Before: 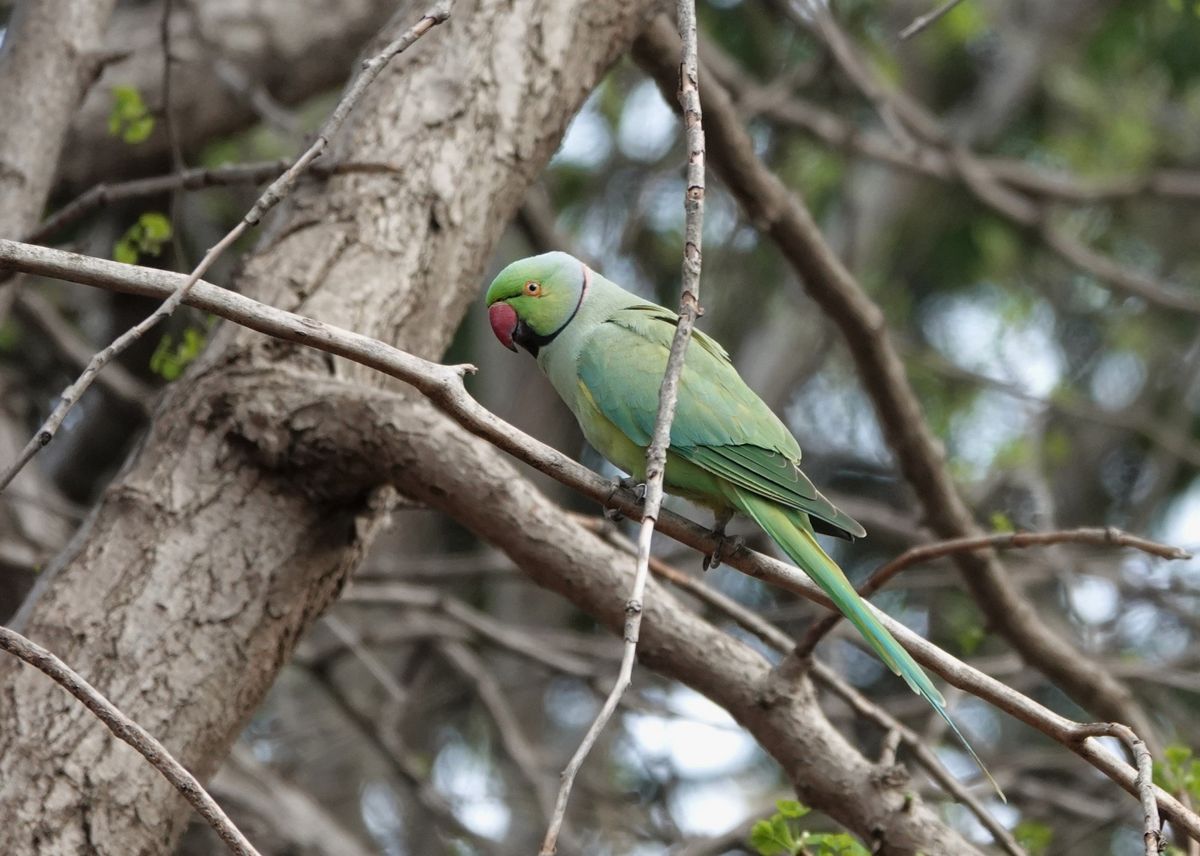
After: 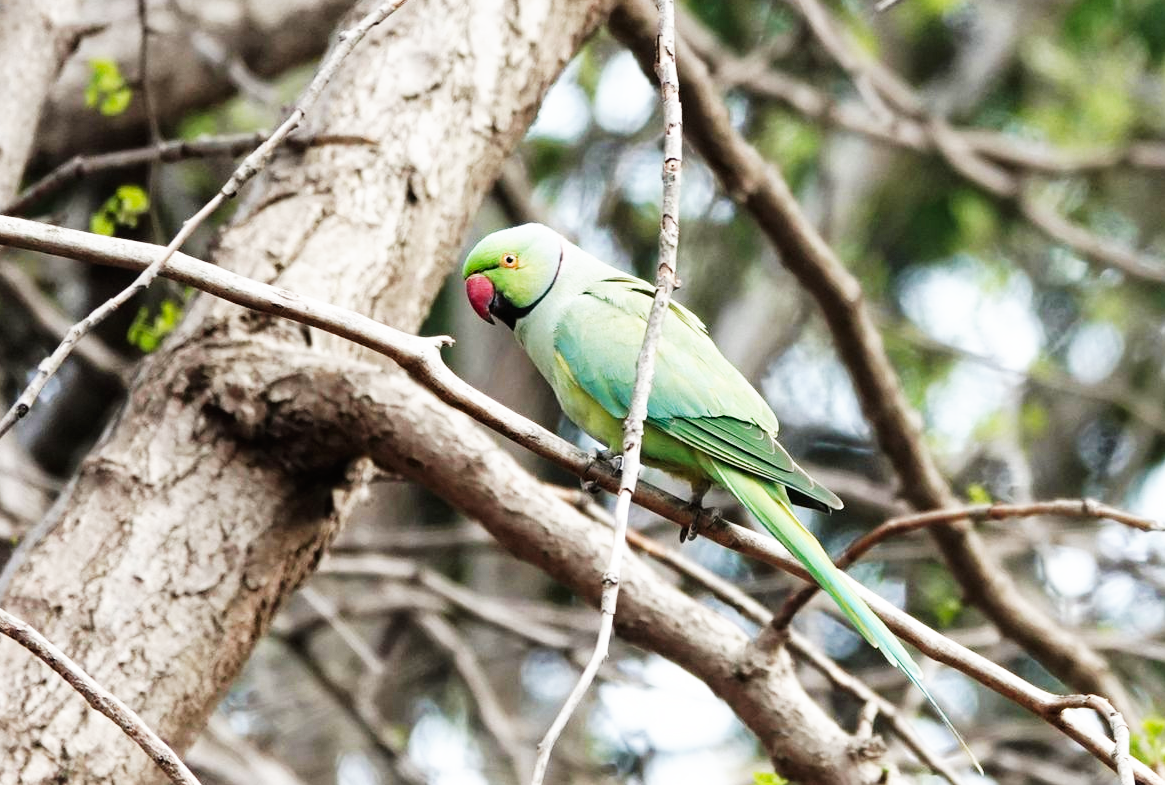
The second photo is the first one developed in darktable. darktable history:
crop: left 1.953%, top 3.308%, right 0.932%, bottom 4.901%
contrast brightness saturation: saturation -0.045
base curve: curves: ch0 [(0, 0) (0.007, 0.004) (0.027, 0.03) (0.046, 0.07) (0.207, 0.54) (0.442, 0.872) (0.673, 0.972) (1, 1)], preserve colors none
